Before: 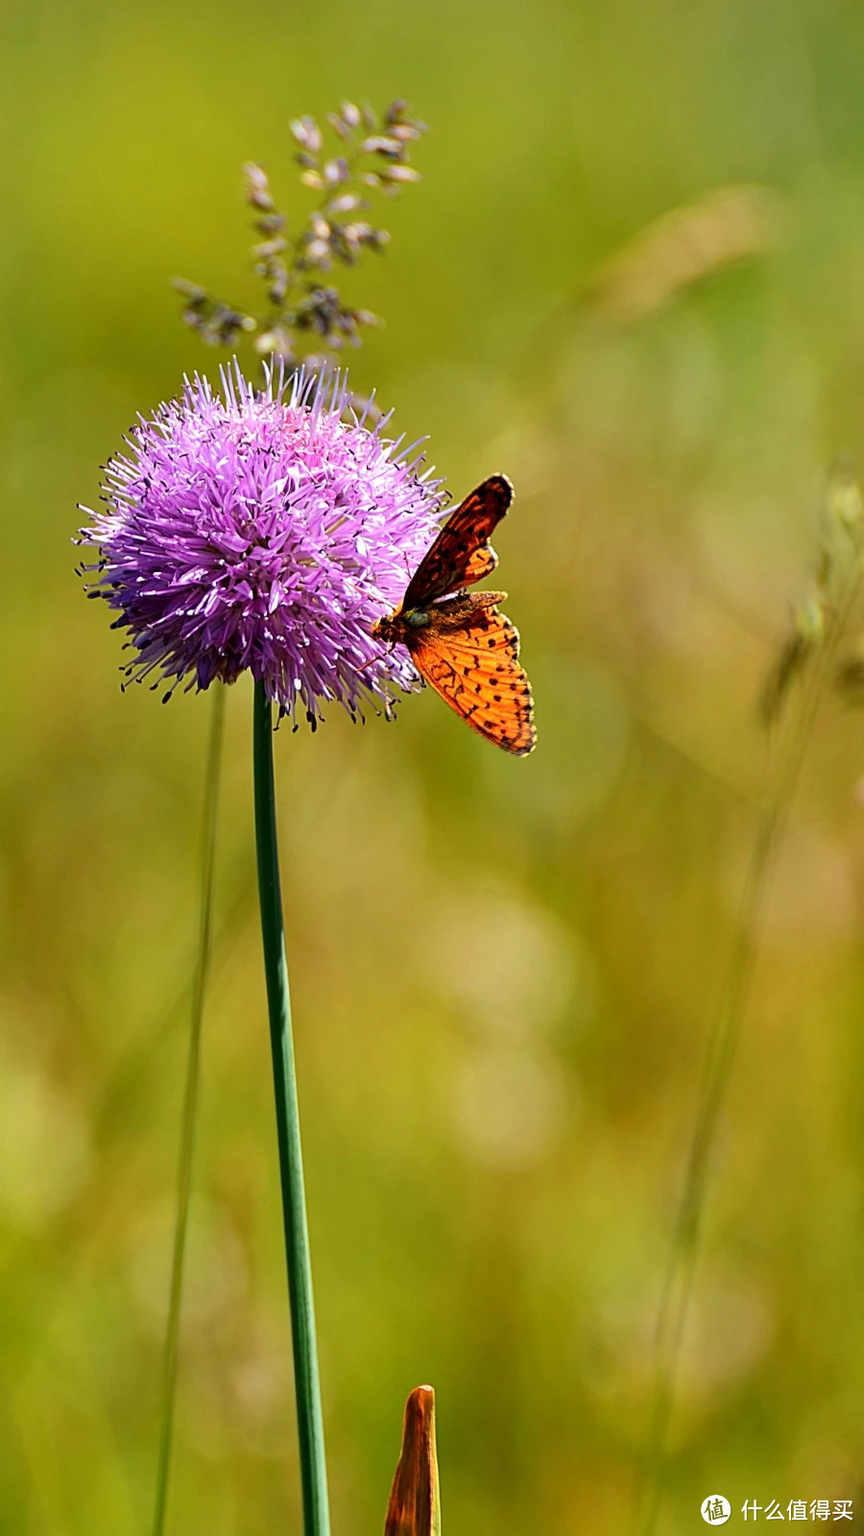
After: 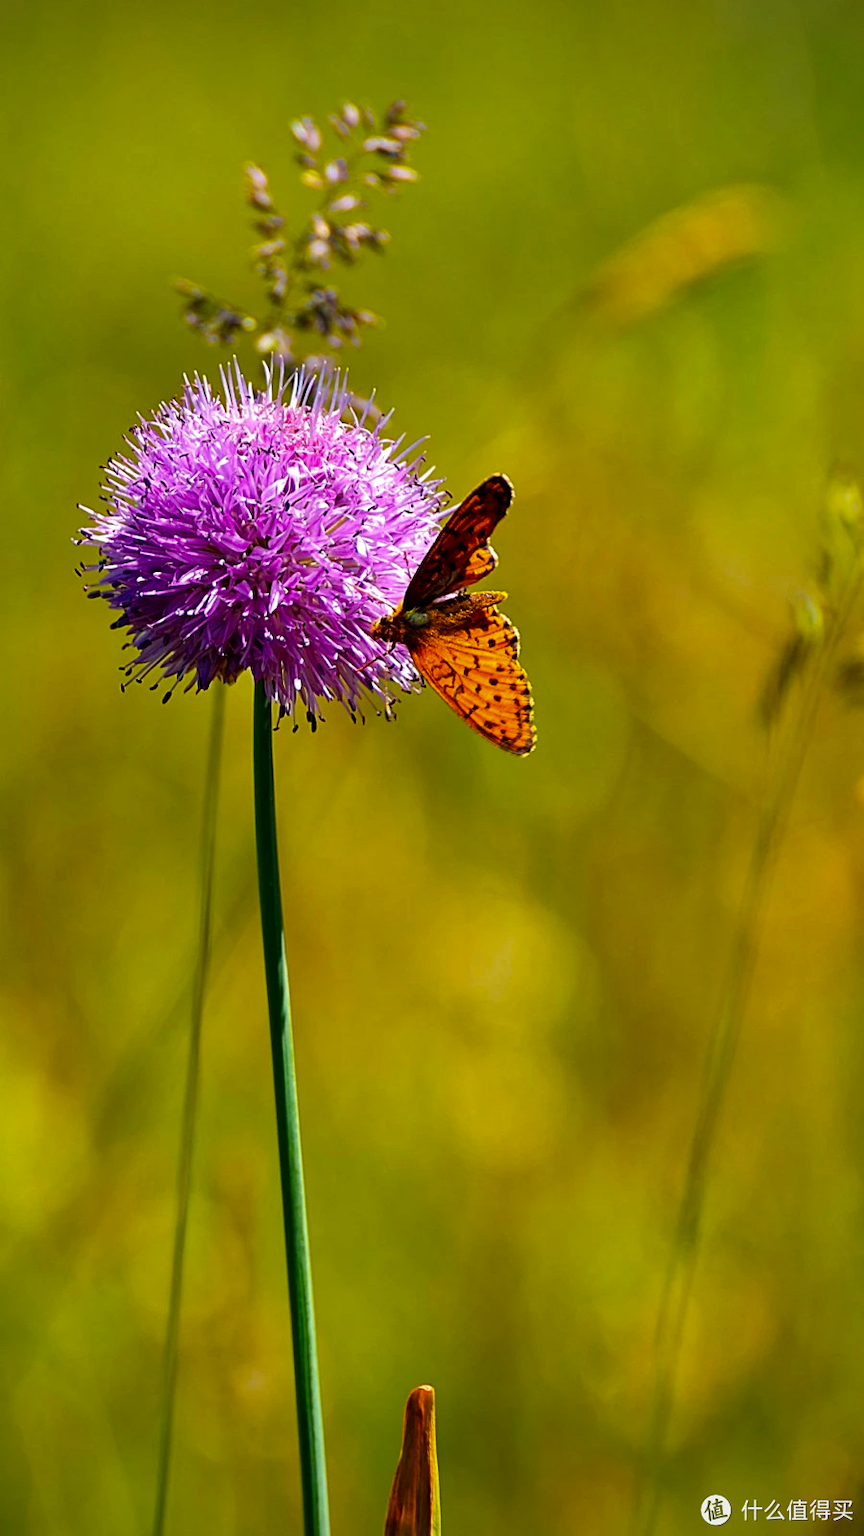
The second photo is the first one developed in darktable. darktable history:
color balance rgb: shadows fall-off 102.916%, perceptual saturation grading › global saturation 35.642%, perceptual brilliance grading › global brilliance 15.678%, perceptual brilliance grading › shadows -34.158%, mask middle-gray fulcrum 22.569%, global vibrance 20%
vignetting: brightness -0.434, saturation -0.195, unbound false
tone equalizer: -8 EV 0.278 EV, -7 EV 0.43 EV, -6 EV 0.427 EV, -5 EV 0.241 EV, -3 EV -0.259 EV, -2 EV -0.397 EV, -1 EV -0.432 EV, +0 EV -0.272 EV, edges refinement/feathering 500, mask exposure compensation -1.57 EV, preserve details guided filter
